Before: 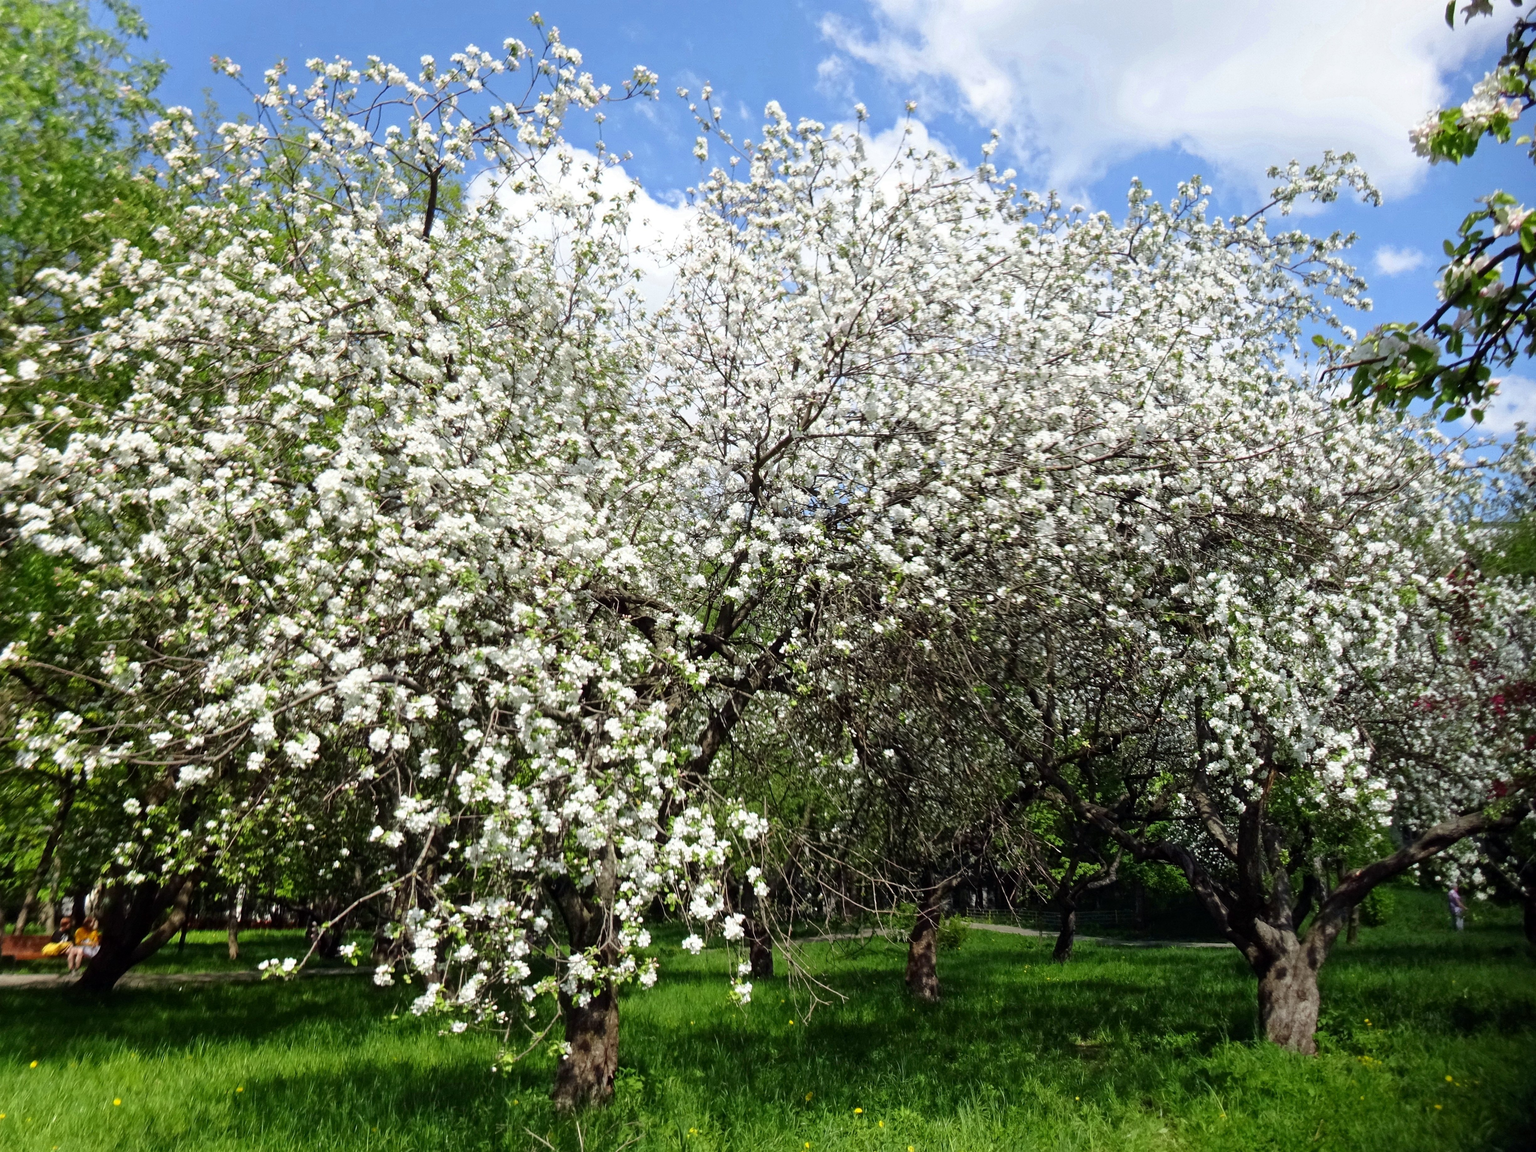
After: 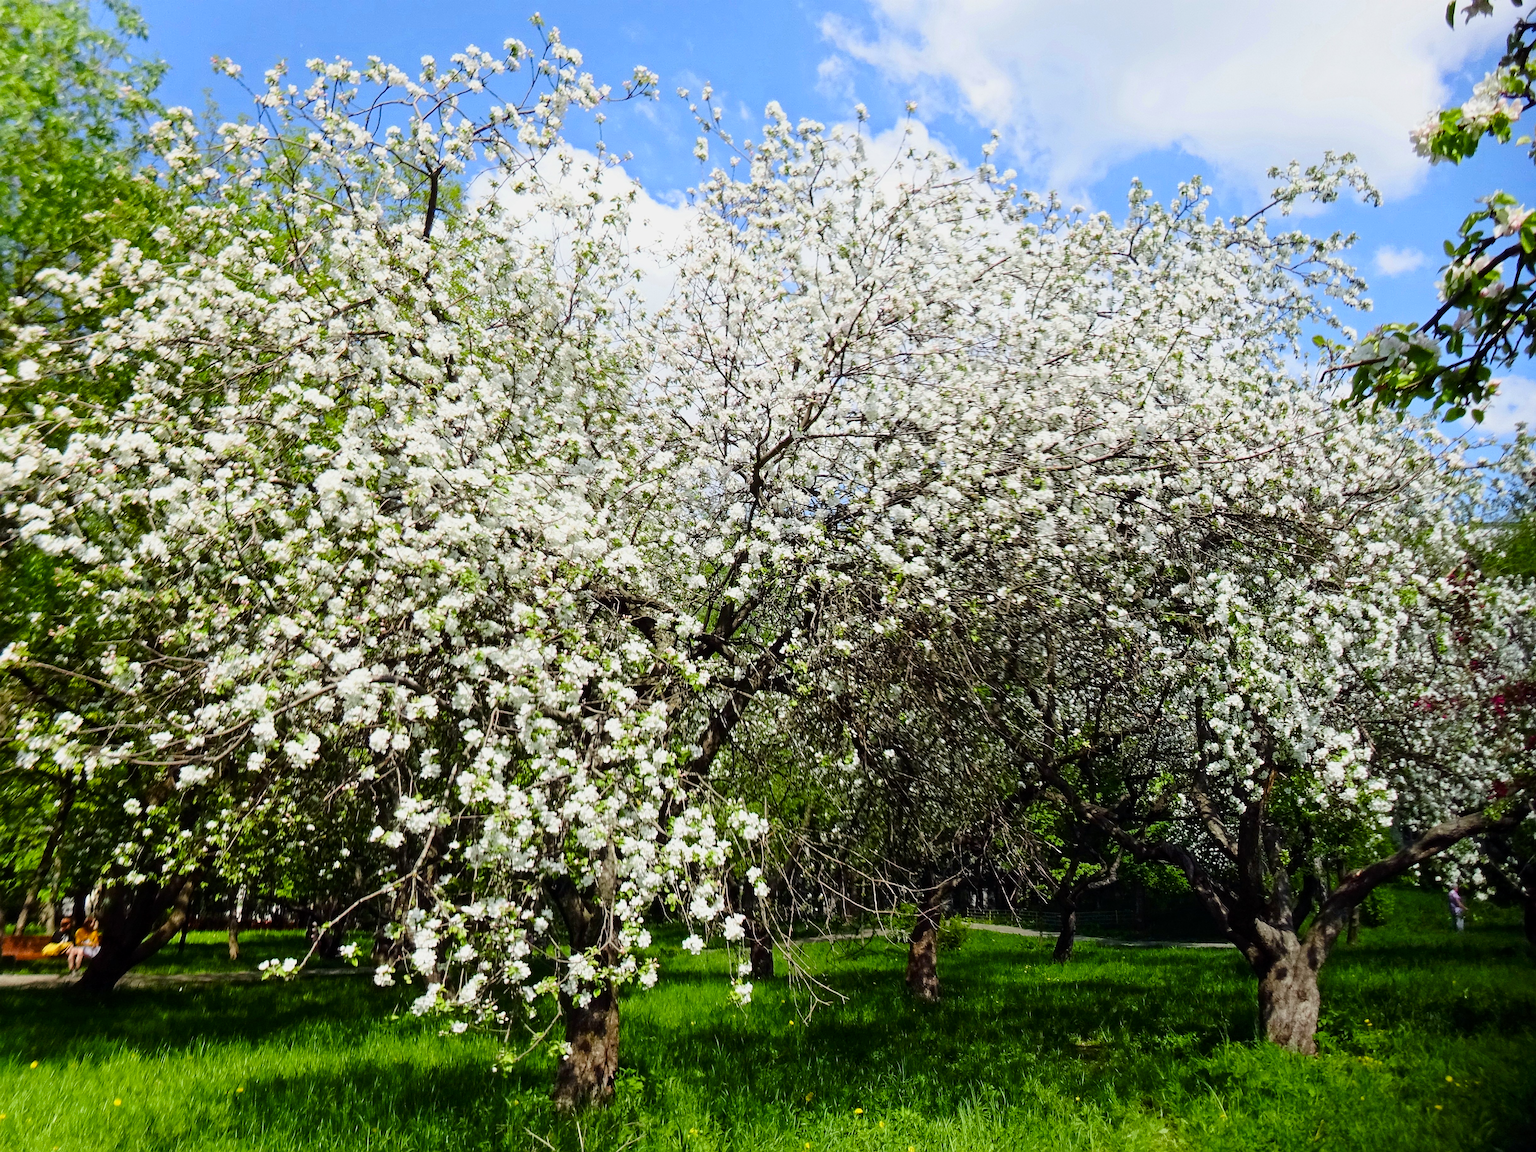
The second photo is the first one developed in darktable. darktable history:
sharpen: on, module defaults
tone curve: curves: ch0 [(0, 0) (0.091, 0.066) (0.184, 0.16) (0.491, 0.519) (0.748, 0.765) (1, 0.919)]; ch1 [(0, 0) (0.179, 0.173) (0.322, 0.32) (0.424, 0.424) (0.502, 0.504) (0.56, 0.578) (0.631, 0.675) (0.777, 0.806) (1, 1)]; ch2 [(0, 0) (0.434, 0.447) (0.483, 0.487) (0.547, 0.573) (0.676, 0.673) (1, 1)], color space Lab, linked channels, preserve colors none
color balance rgb: highlights gain › luminance 14.826%, perceptual saturation grading › global saturation 27.547%, perceptual saturation grading › highlights -25.183%, perceptual saturation grading › shadows 26.045%
